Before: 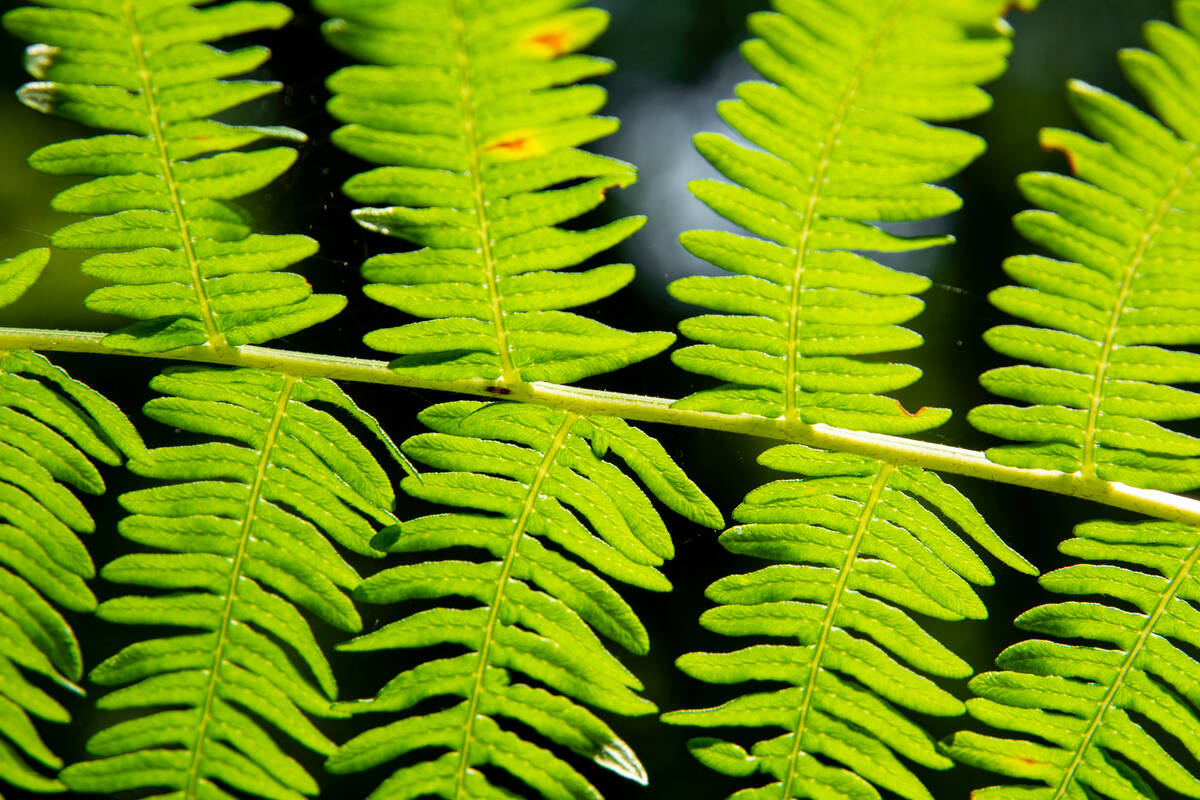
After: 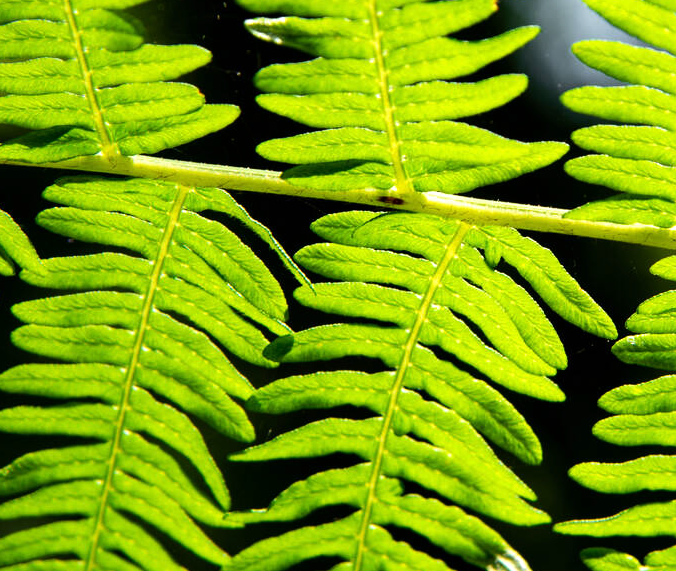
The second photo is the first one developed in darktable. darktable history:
tone equalizer: -8 EV -0.417 EV, -7 EV -0.389 EV, -6 EV -0.333 EV, -5 EV -0.222 EV, -3 EV 0.222 EV, -2 EV 0.333 EV, -1 EV 0.389 EV, +0 EV 0.417 EV, edges refinement/feathering 500, mask exposure compensation -1.57 EV, preserve details no
crop: left 8.966%, top 23.852%, right 34.699%, bottom 4.703%
